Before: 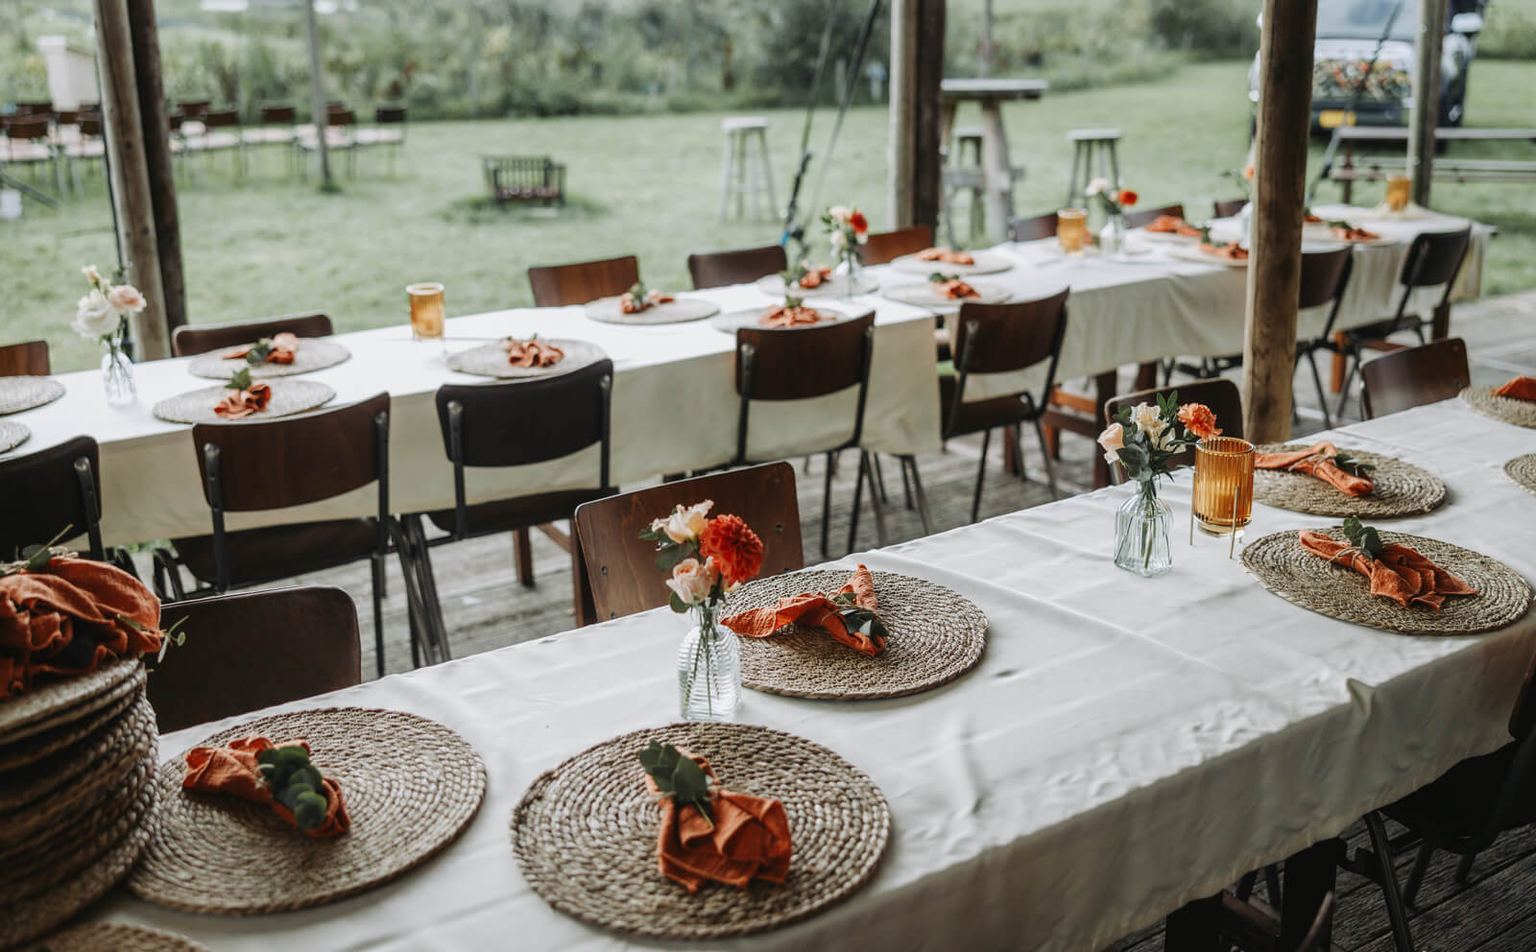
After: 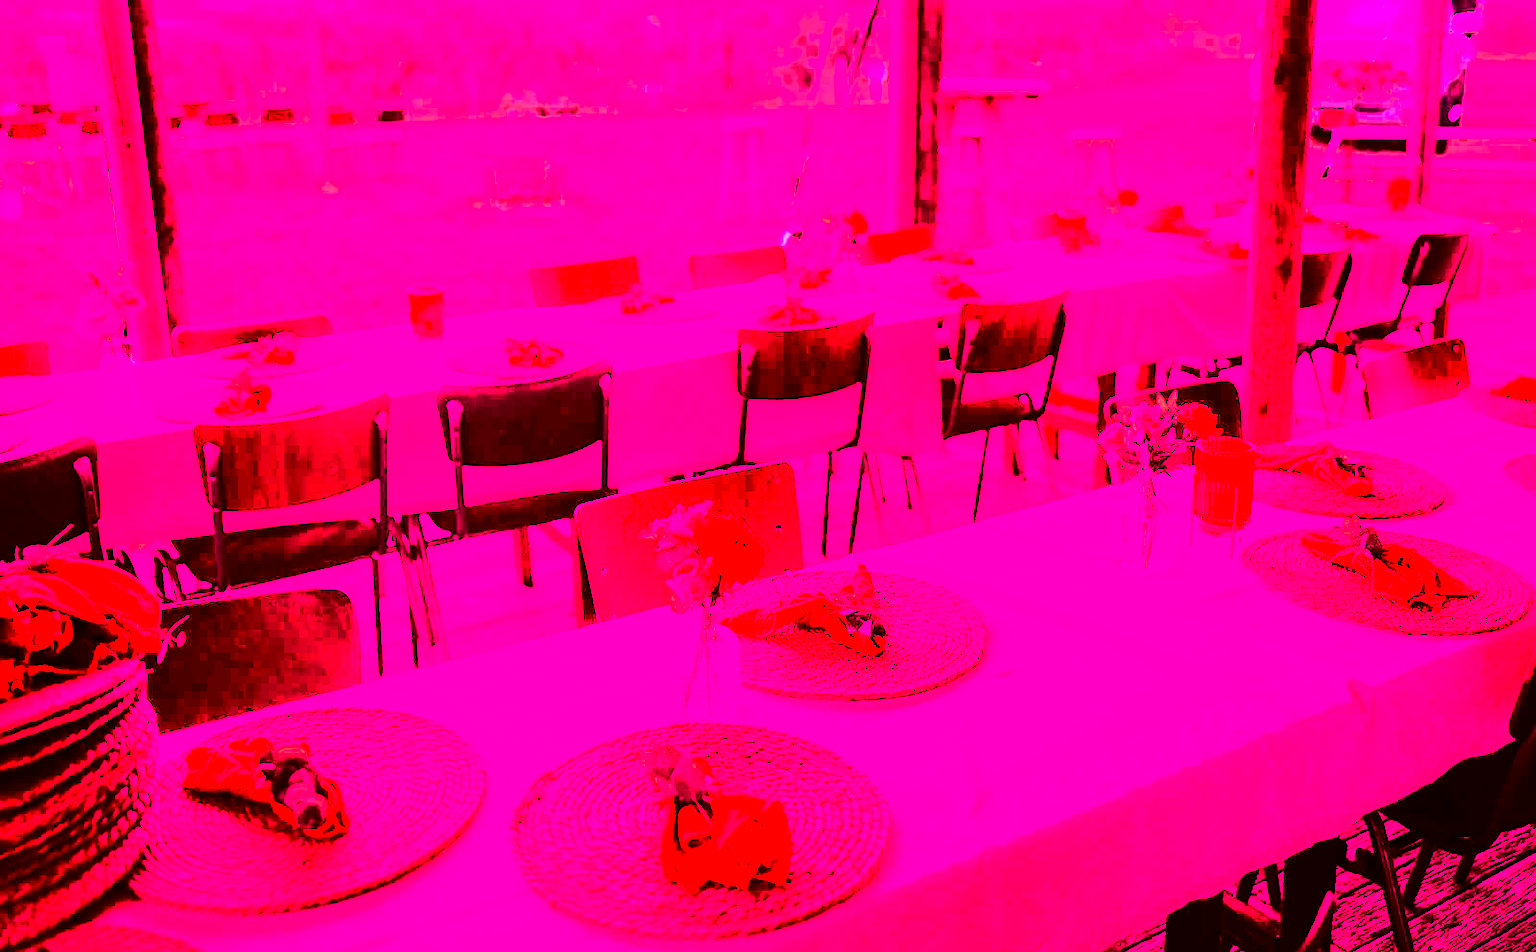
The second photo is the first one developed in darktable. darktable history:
white balance: red 4.26, blue 1.802
rgb curve: curves: ch0 [(0, 0) (0.21, 0.15) (0.24, 0.21) (0.5, 0.75) (0.75, 0.96) (0.89, 0.99) (1, 1)]; ch1 [(0, 0.02) (0.21, 0.13) (0.25, 0.2) (0.5, 0.67) (0.75, 0.9) (0.89, 0.97) (1, 1)]; ch2 [(0, 0.02) (0.21, 0.13) (0.25, 0.2) (0.5, 0.67) (0.75, 0.9) (0.89, 0.97) (1, 1)], compensate middle gray true
contrast brightness saturation: contrast 0.22, brightness -0.19, saturation 0.24
